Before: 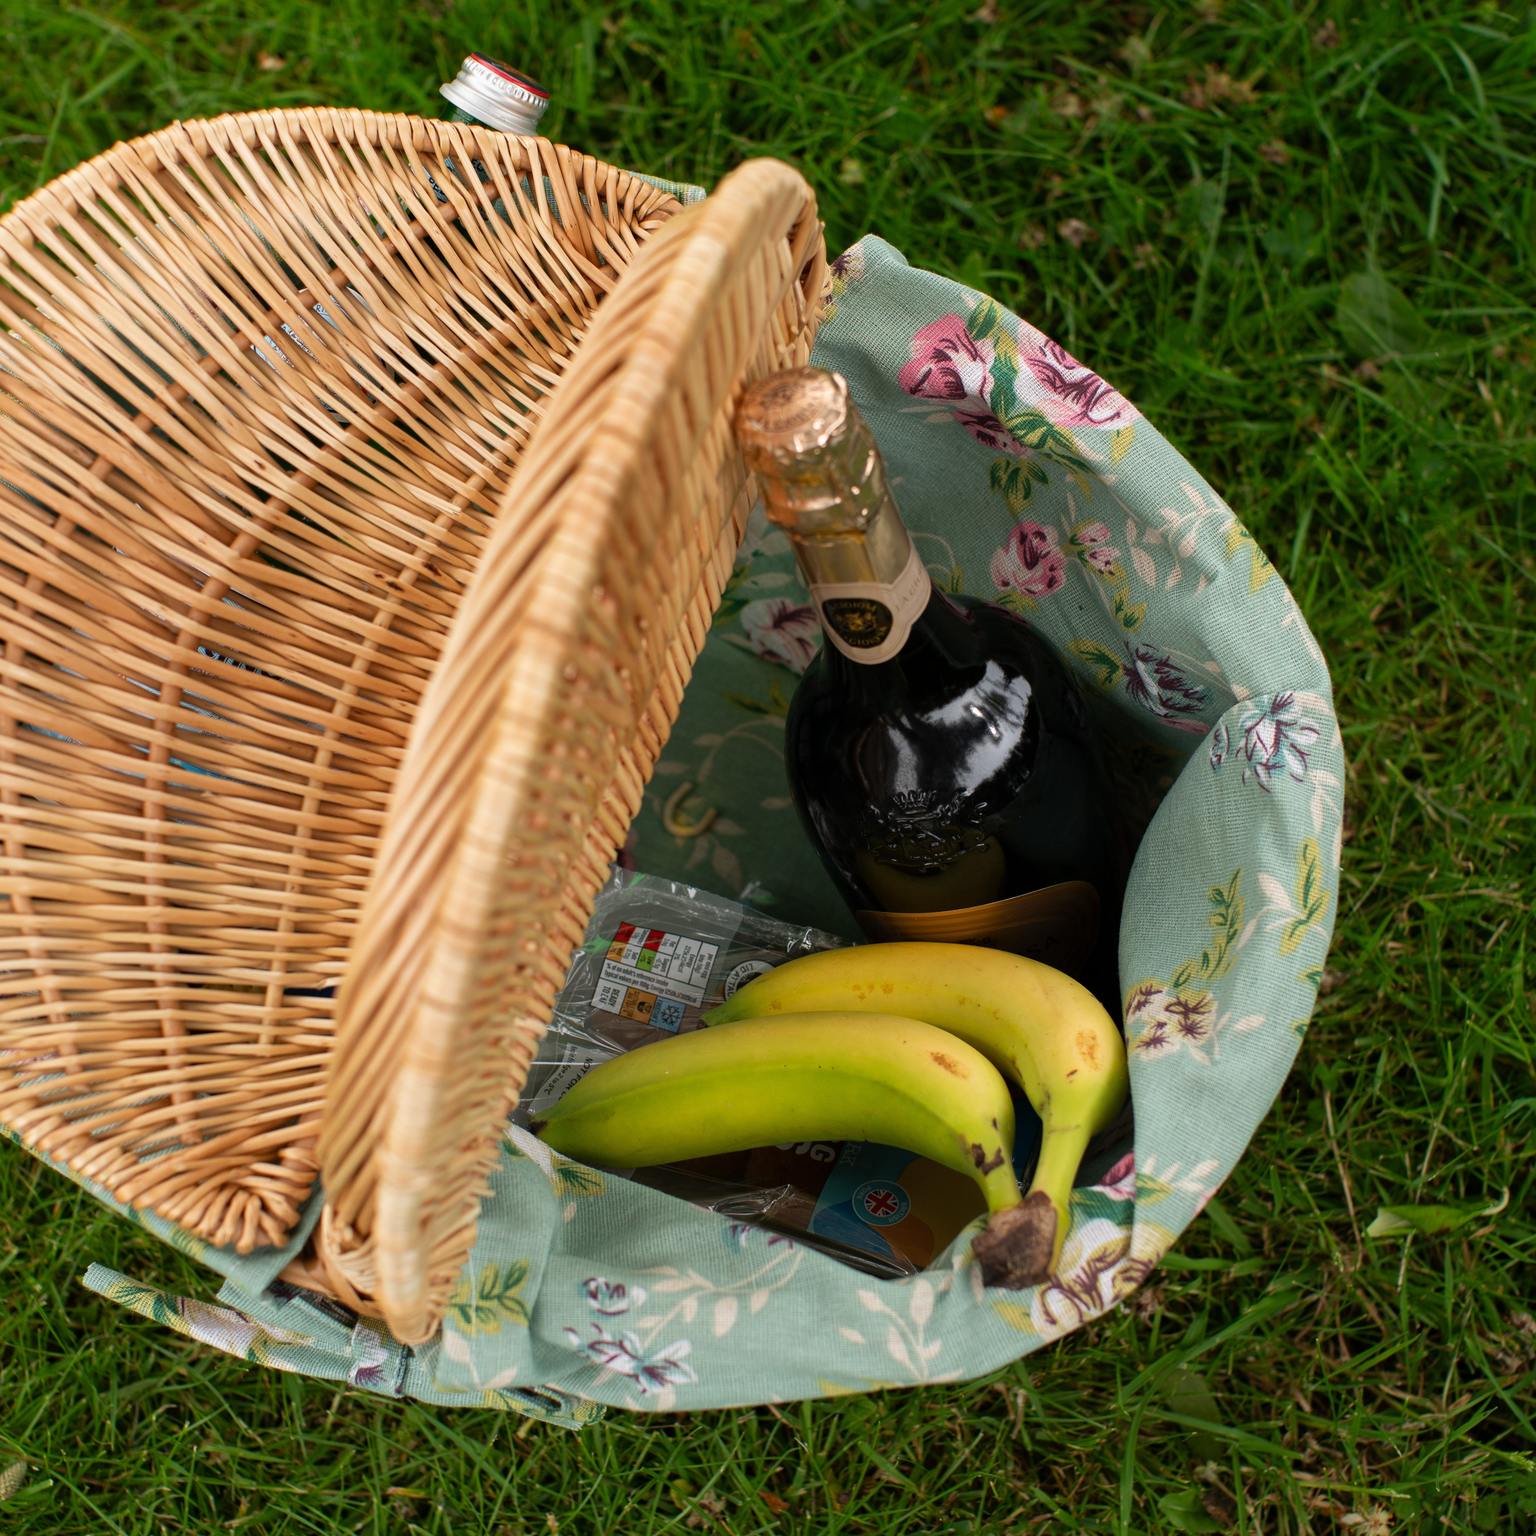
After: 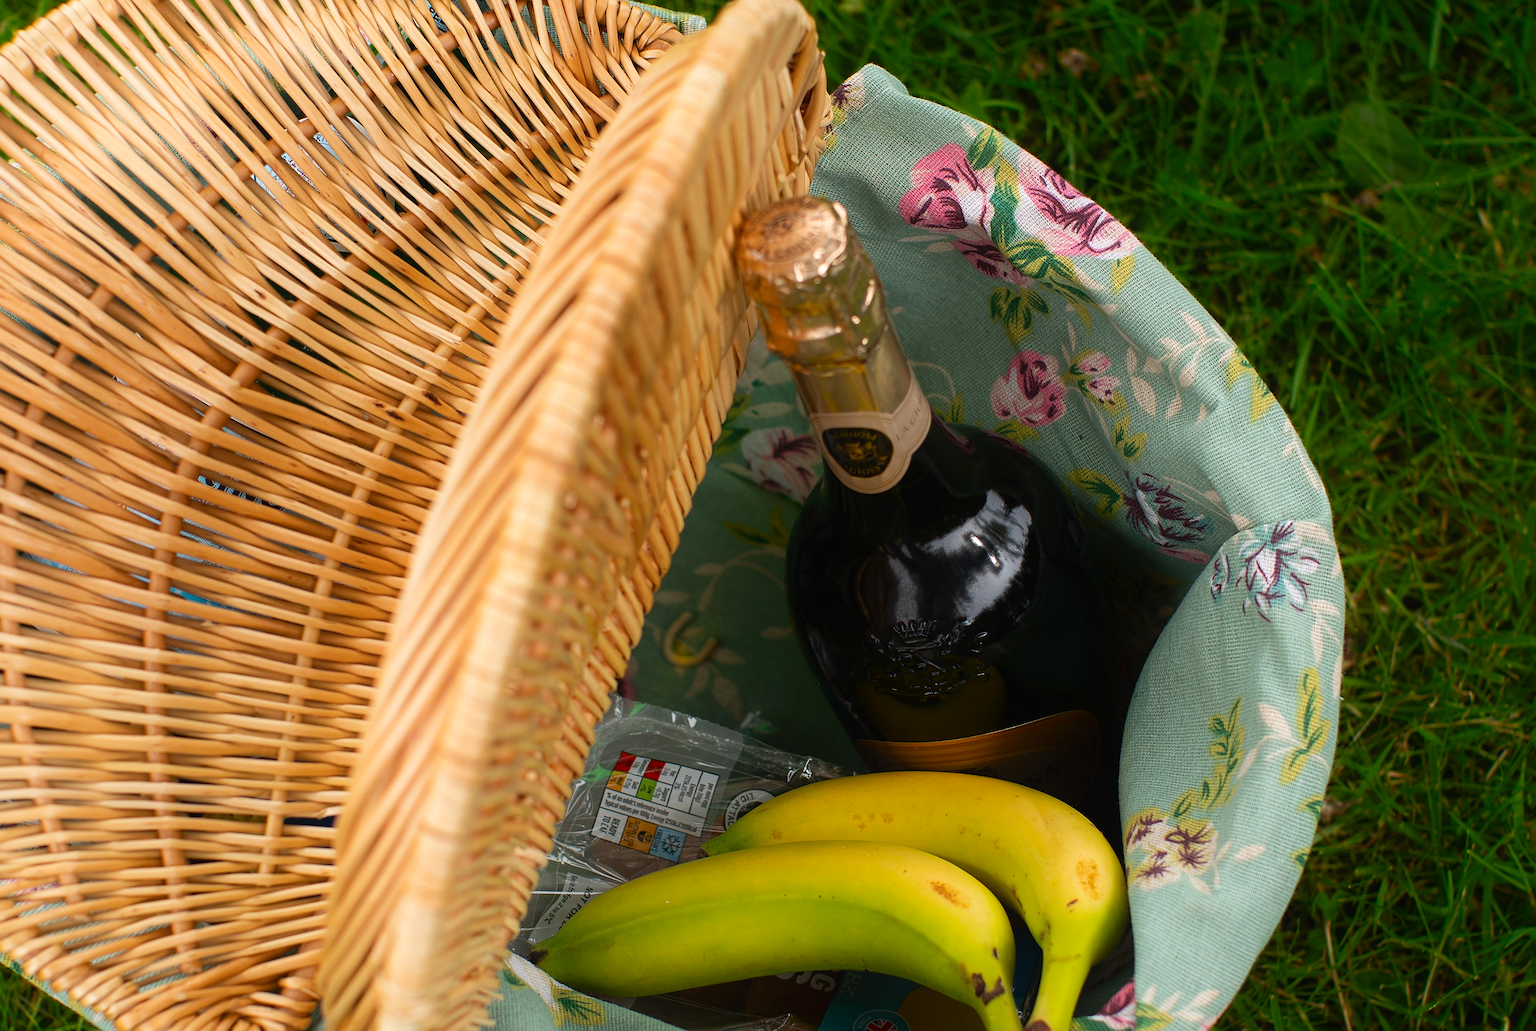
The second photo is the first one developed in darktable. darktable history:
crop: top 11.147%, bottom 21.679%
sharpen: on, module defaults
color balance rgb: global offset › luminance 0.246%, perceptual saturation grading › global saturation 19.769%
shadows and highlights: shadows -41.84, highlights 62.76, soften with gaussian
